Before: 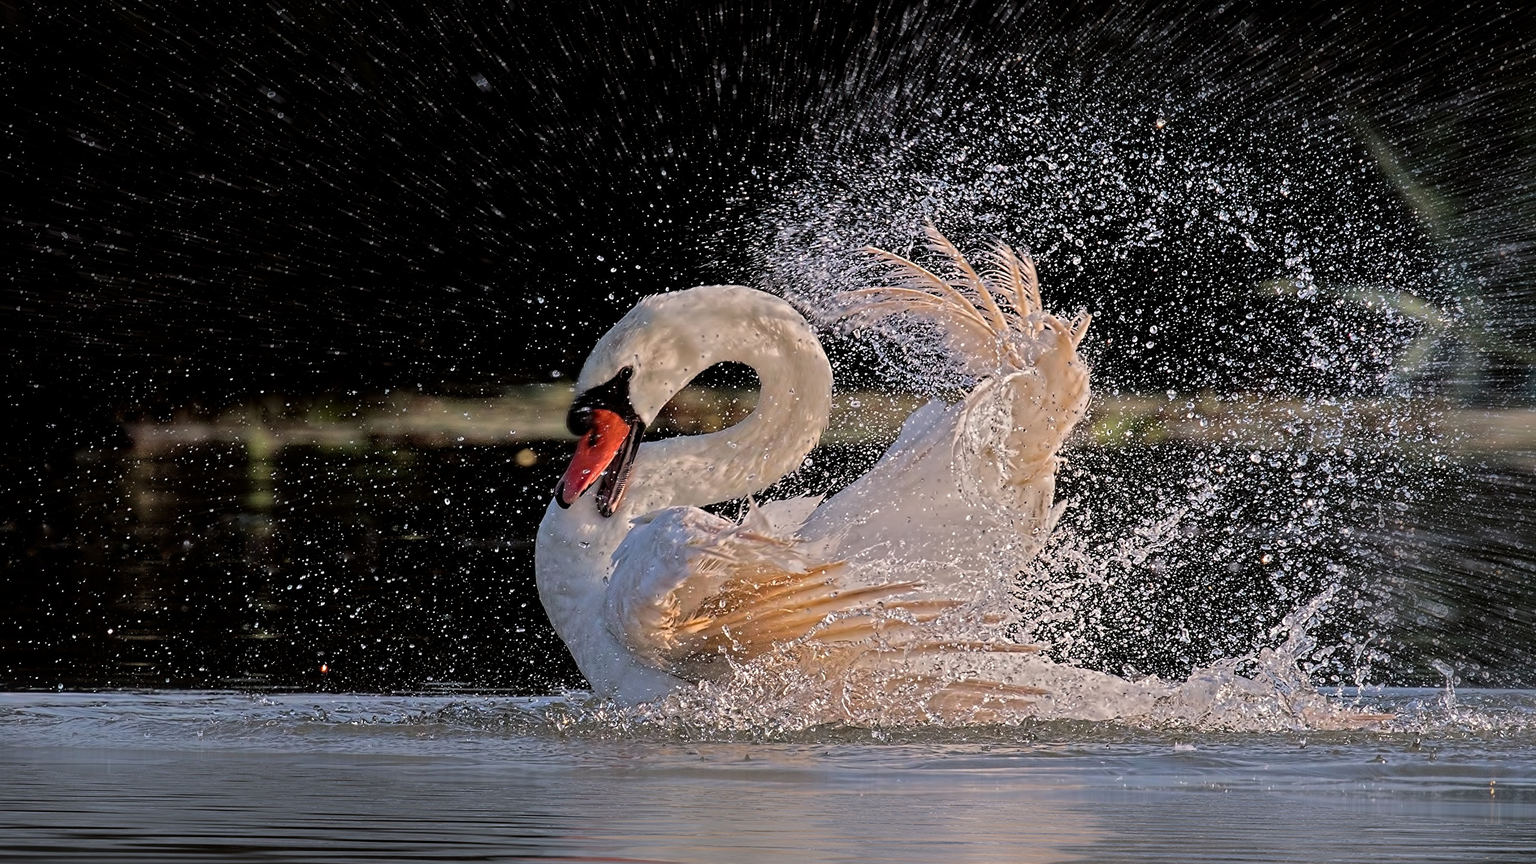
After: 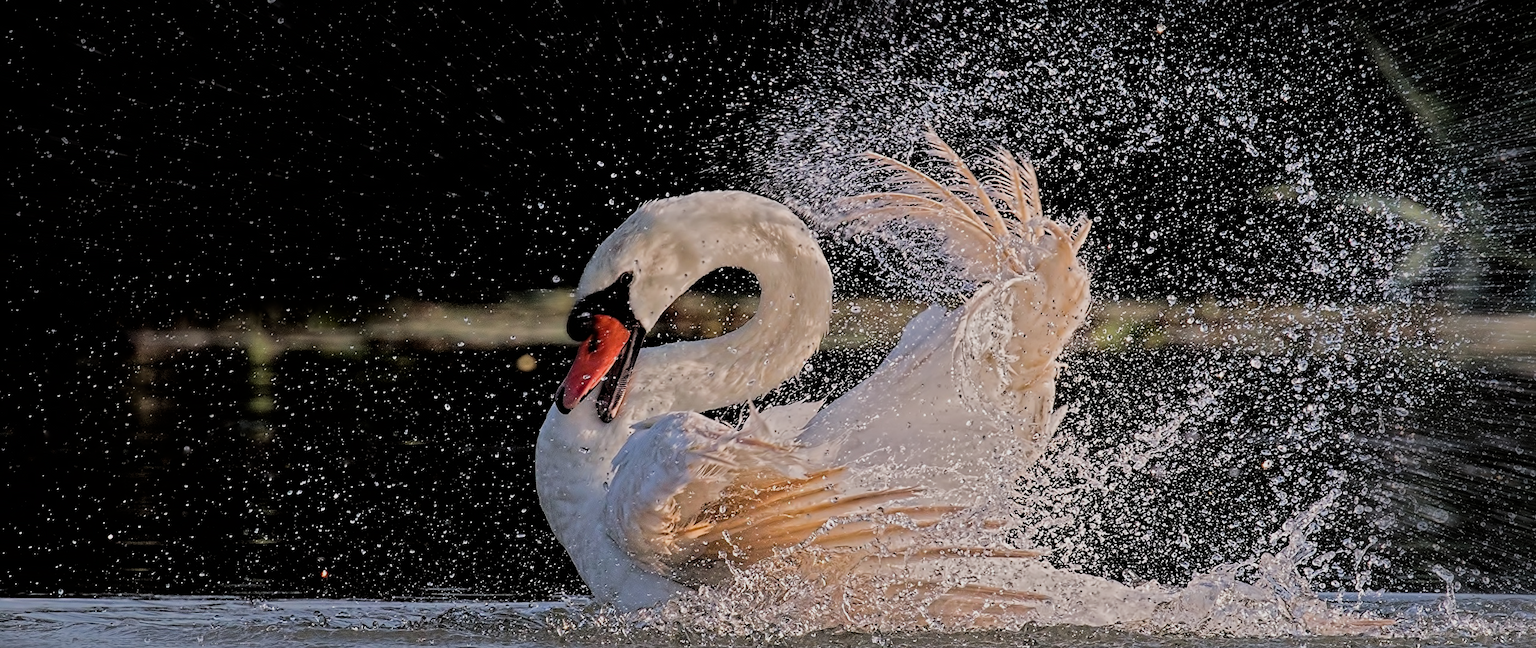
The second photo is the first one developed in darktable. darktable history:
crop: top 11.038%, bottom 13.962%
tone equalizer: on, module defaults
filmic rgb: black relative exposure -7.65 EV, hardness 4.02, contrast 1.1, highlights saturation mix -30%
